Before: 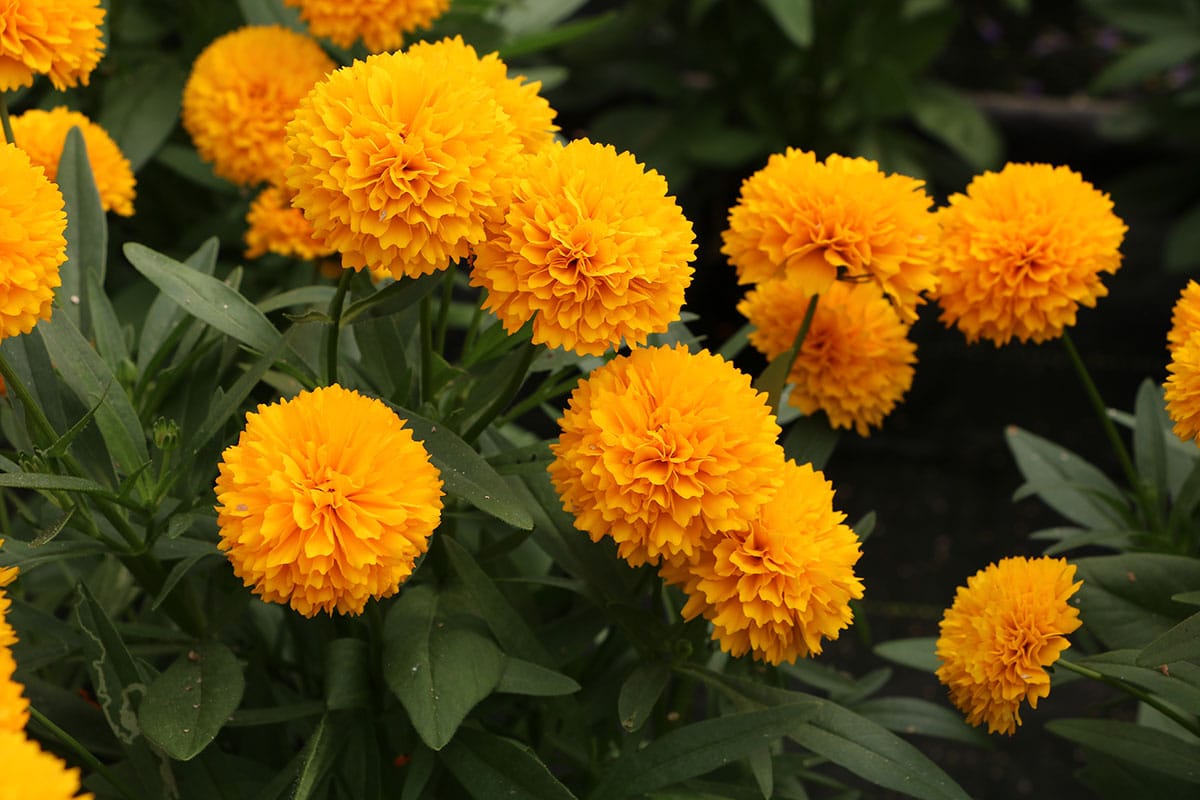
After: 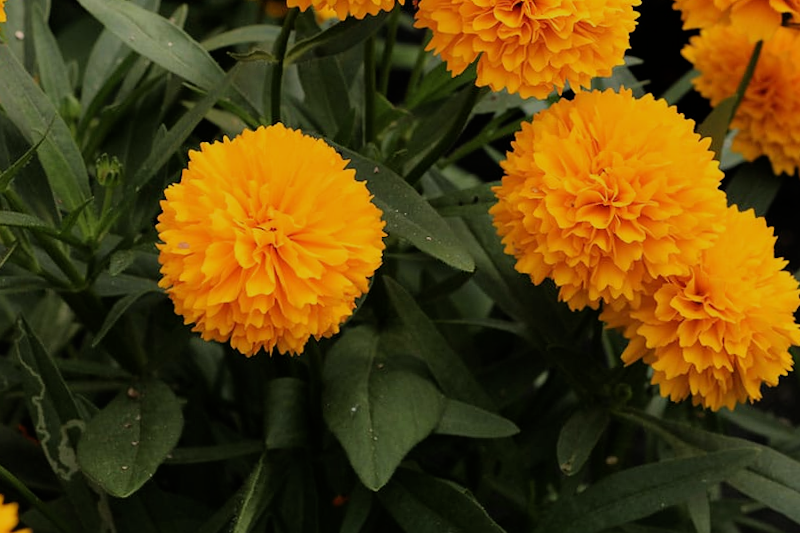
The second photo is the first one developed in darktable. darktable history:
crop and rotate: angle -0.82°, left 3.85%, top 31.828%, right 27.992%
white balance: red 1.009, blue 1.027
filmic rgb: black relative exposure -8.42 EV, white relative exposure 4.68 EV, hardness 3.82, color science v6 (2022)
